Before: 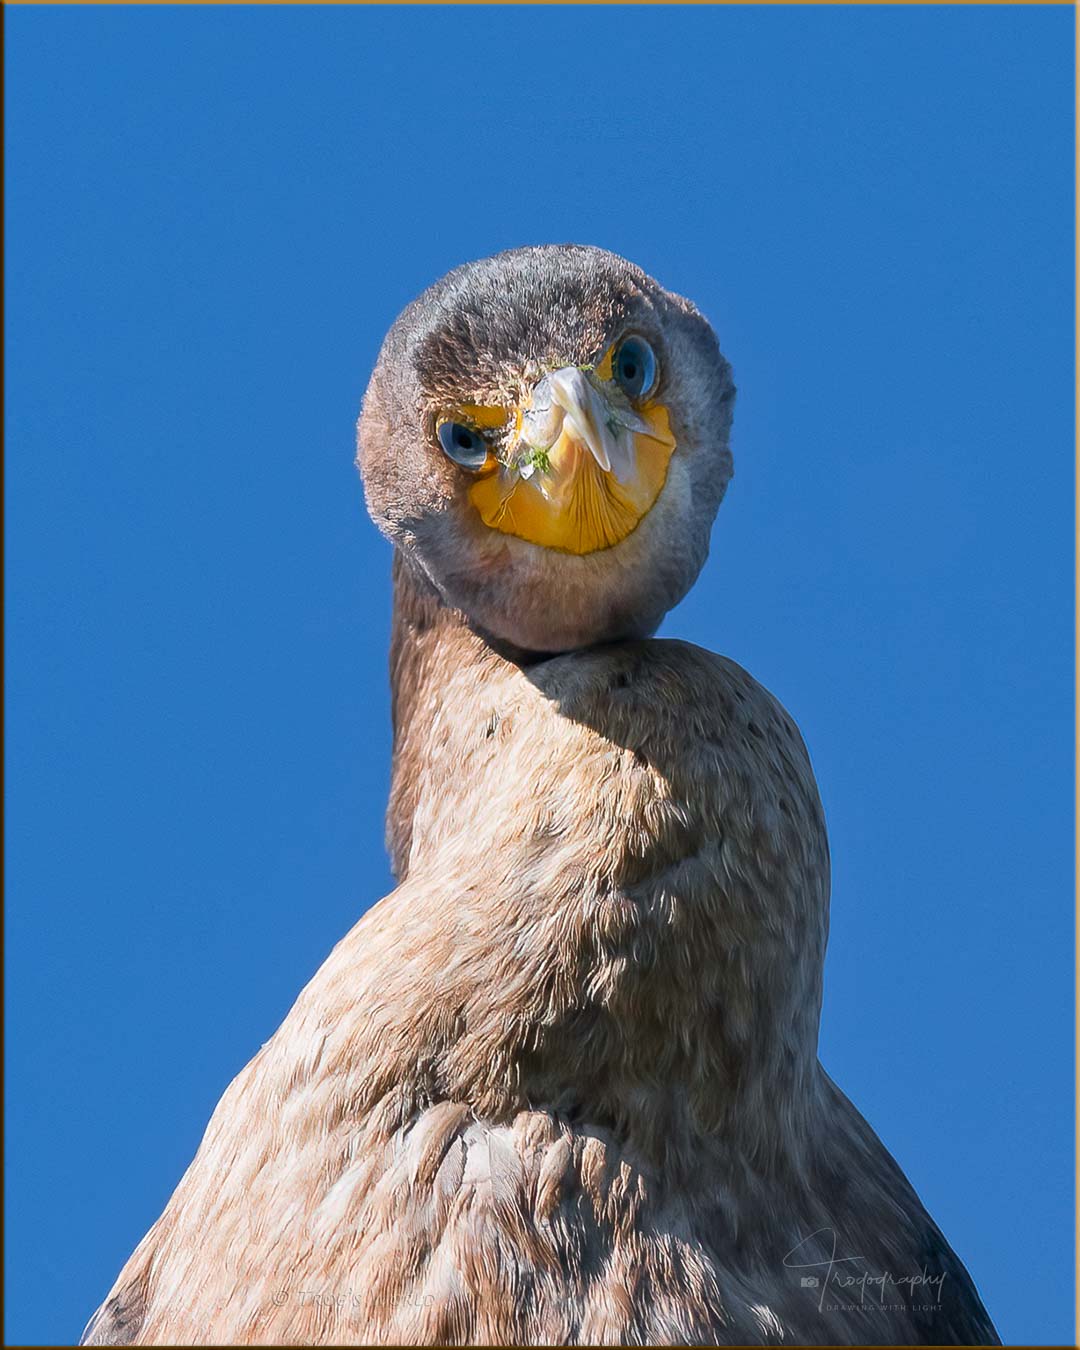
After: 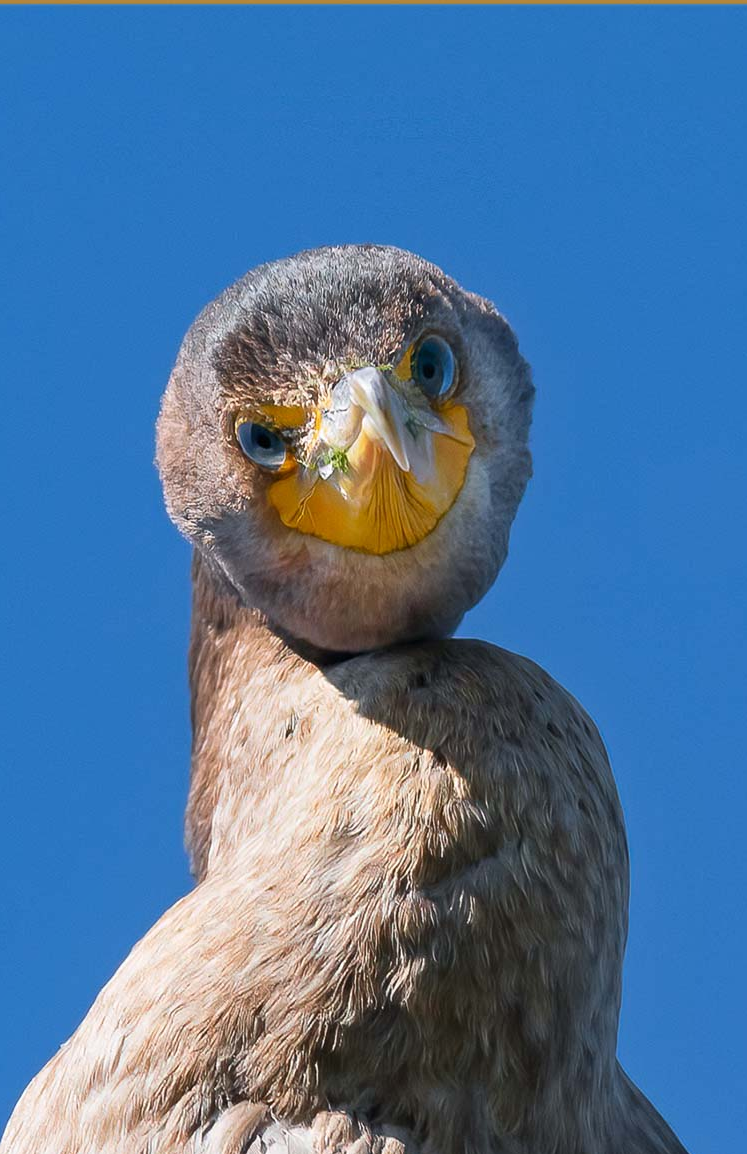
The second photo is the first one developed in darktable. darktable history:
crop: left 18.654%, right 12.117%, bottom 14.446%
tone equalizer: on, module defaults
